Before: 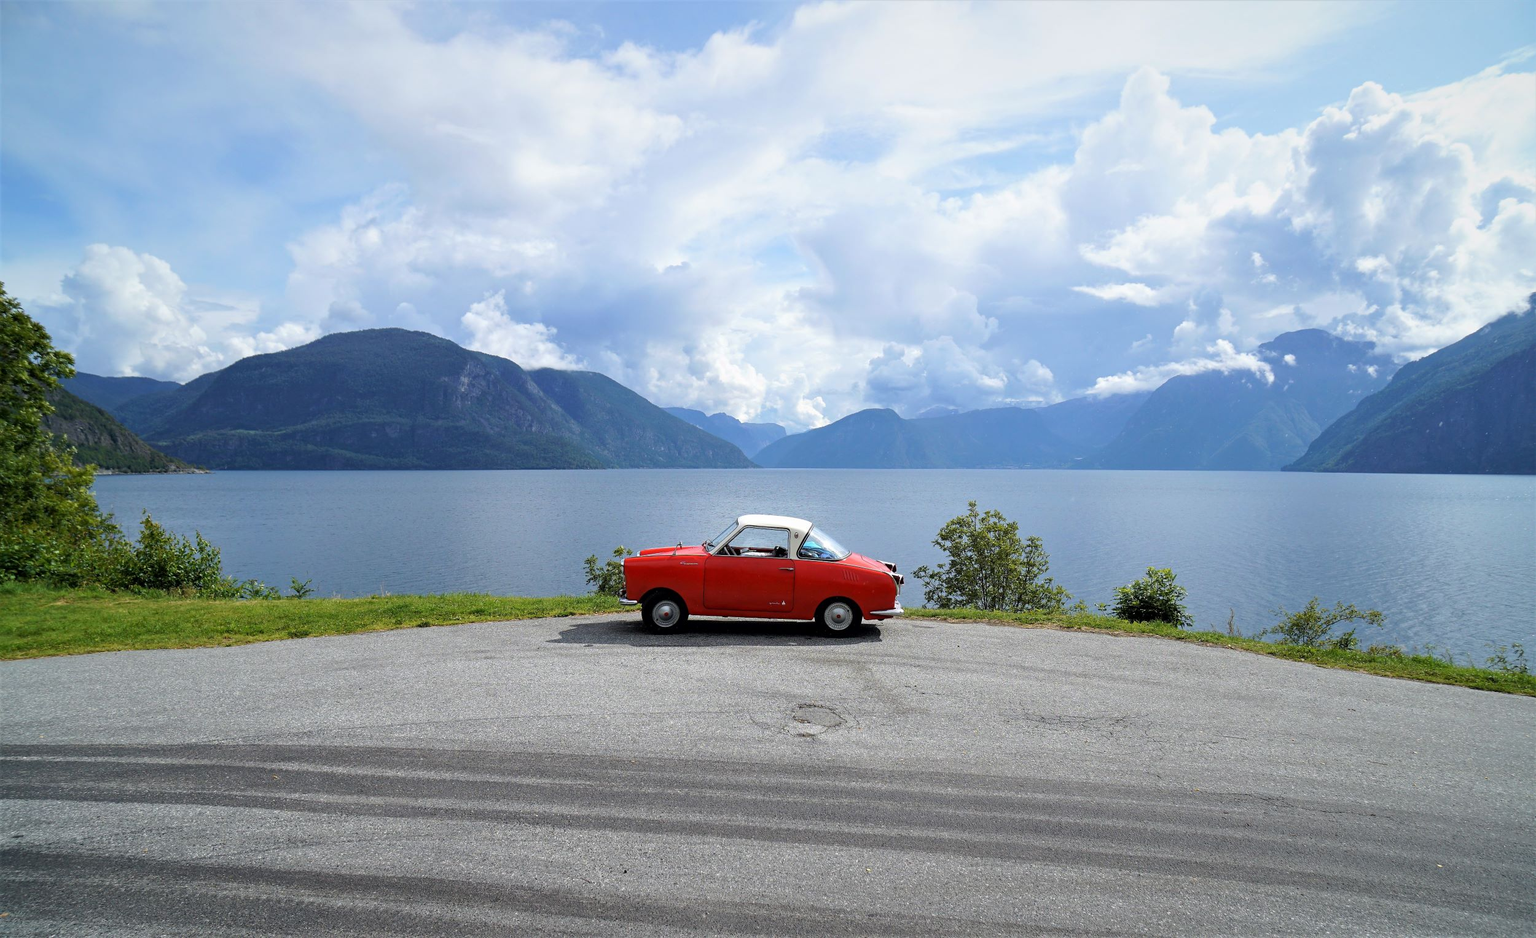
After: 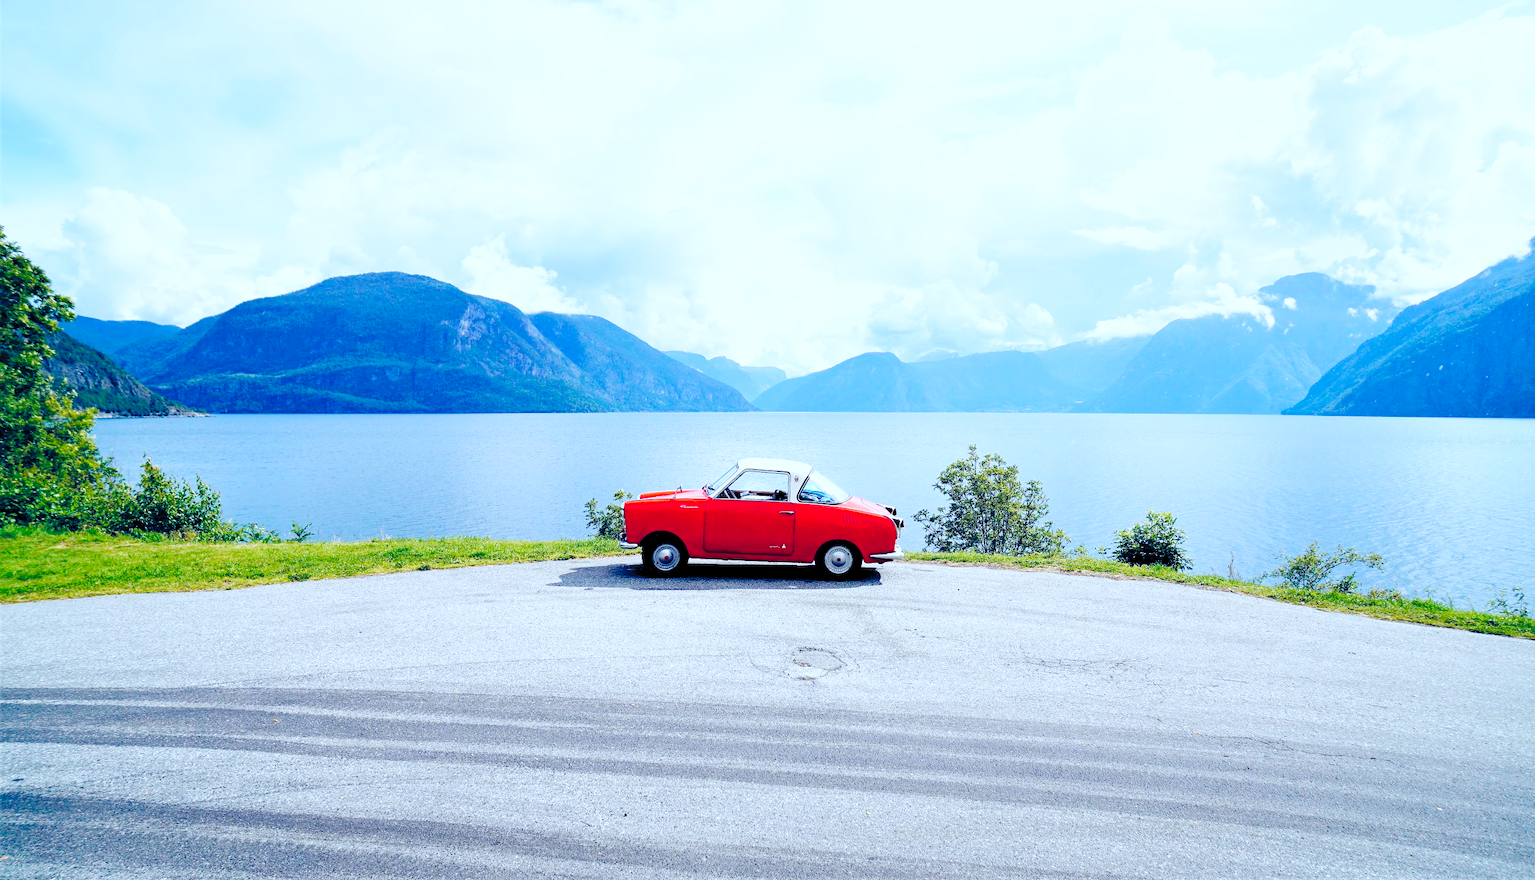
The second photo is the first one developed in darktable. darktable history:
crop and rotate: top 6.081%
color balance rgb: shadows lift › chroma 0.92%, shadows lift › hue 112.17°, global offset › luminance -0.296%, global offset › chroma 0.308%, global offset › hue 262.86°, linear chroma grading › global chroma 14.636%, perceptual saturation grading › global saturation 25.487%, perceptual saturation grading › highlights -50.273%, perceptual saturation grading › shadows 30.611%
base curve: curves: ch0 [(0, 0) (0.012, 0.01) (0.073, 0.168) (0.31, 0.711) (0.645, 0.957) (1, 1)], preserve colors none
color correction: highlights a* -3.88, highlights b* -10.89
tone curve: curves: ch0 [(0, 0) (0.003, 0.054) (0.011, 0.058) (0.025, 0.069) (0.044, 0.087) (0.069, 0.1) (0.1, 0.123) (0.136, 0.152) (0.177, 0.183) (0.224, 0.234) (0.277, 0.291) (0.335, 0.367) (0.399, 0.441) (0.468, 0.524) (0.543, 0.6) (0.623, 0.673) (0.709, 0.744) (0.801, 0.812) (0.898, 0.89) (1, 1)], preserve colors none
